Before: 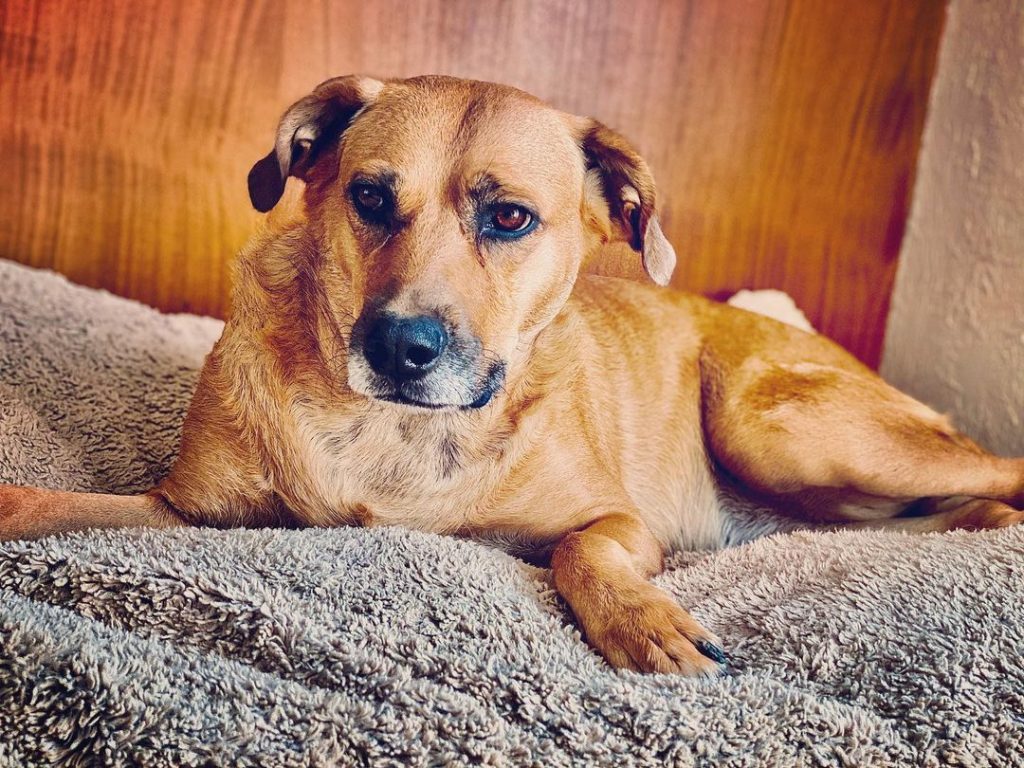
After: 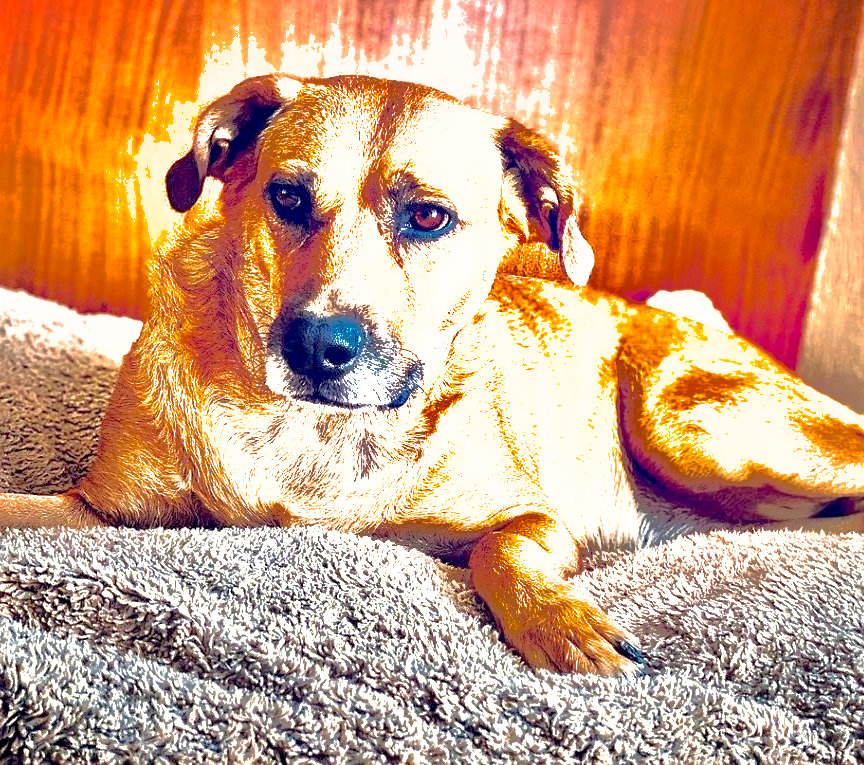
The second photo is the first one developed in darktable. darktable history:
sharpen: radius 1.272, amount 0.305, threshold 0
shadows and highlights: shadows 25, highlights -70
exposure: black level correction 0.009, exposure 1.425 EV, compensate highlight preservation false
crop: left 8.026%, right 7.374%
graduated density: rotation -180°, offset 24.95
